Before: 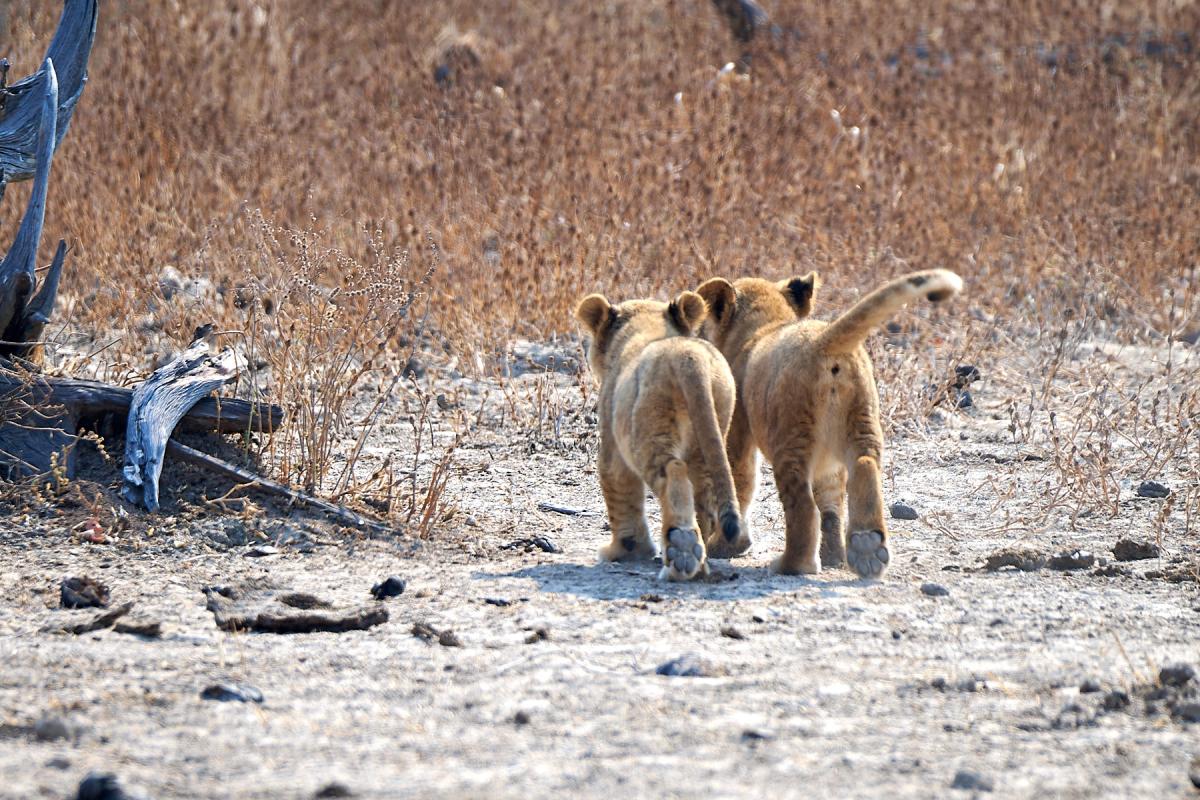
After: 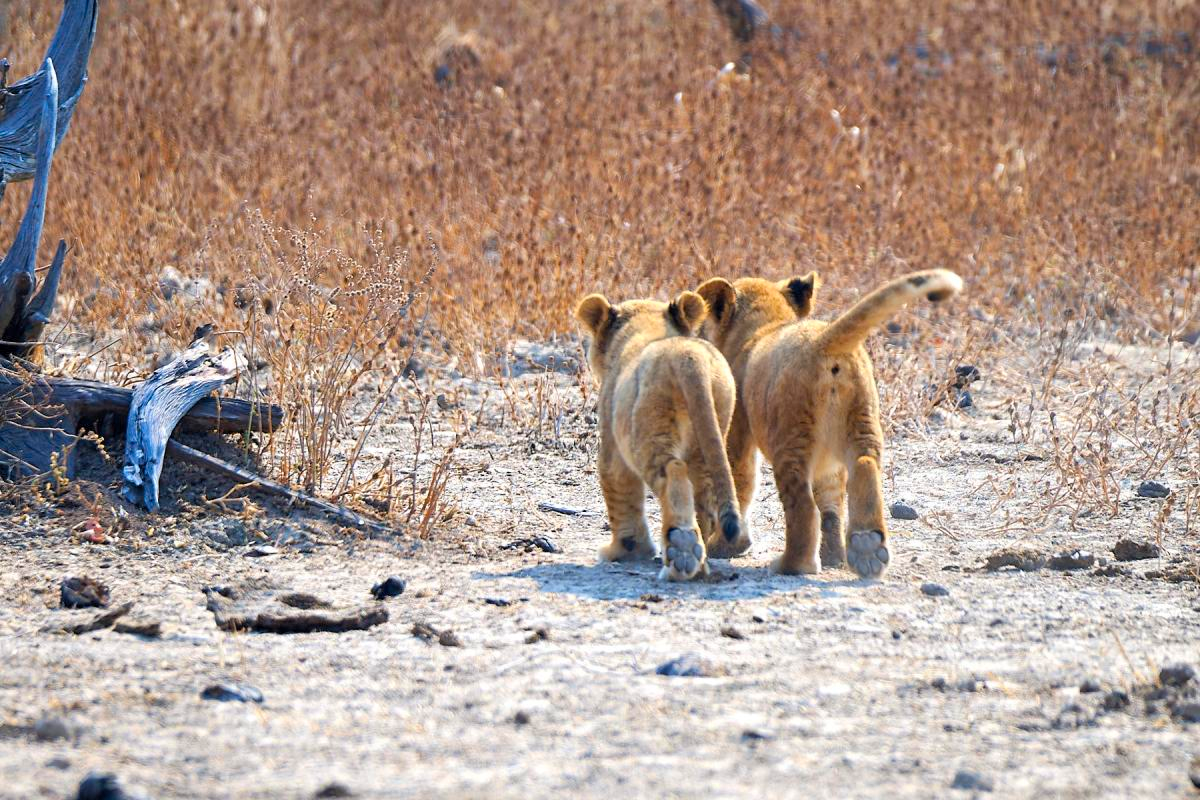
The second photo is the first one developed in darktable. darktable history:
contrast brightness saturation: contrast 0.03, brightness 0.06, saturation 0.13
color balance rgb: perceptual saturation grading › global saturation 20%, global vibrance 10%
